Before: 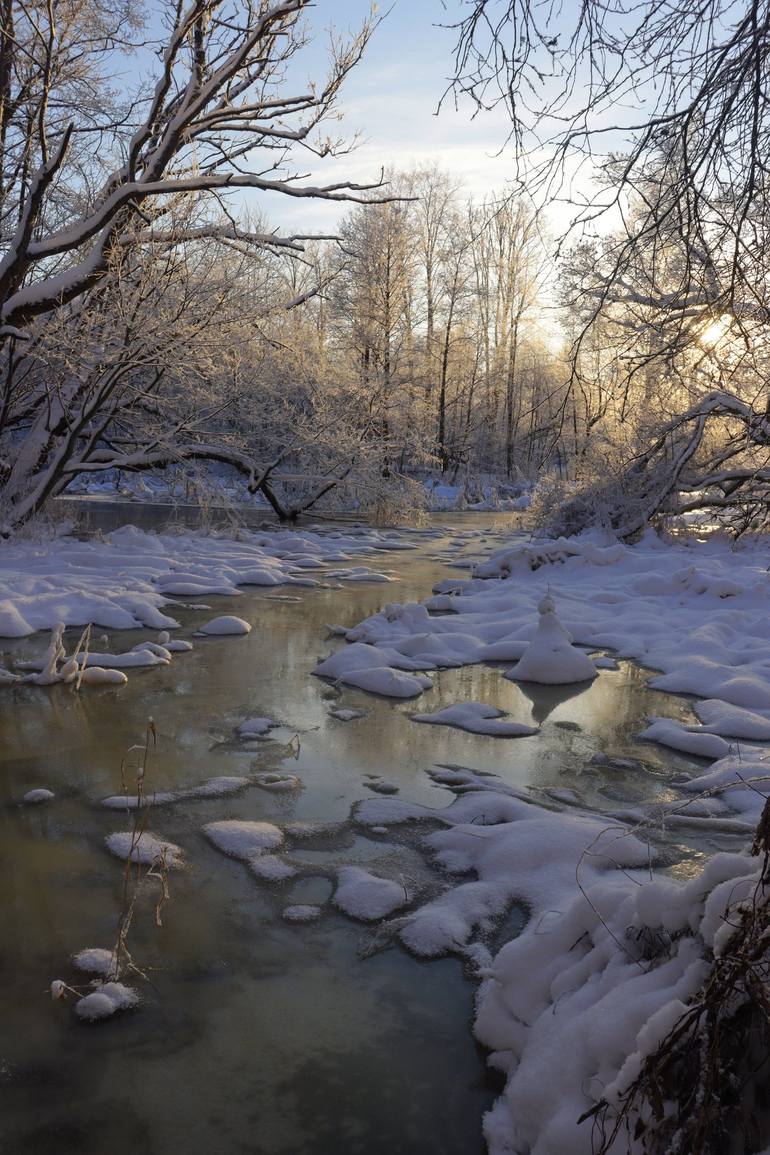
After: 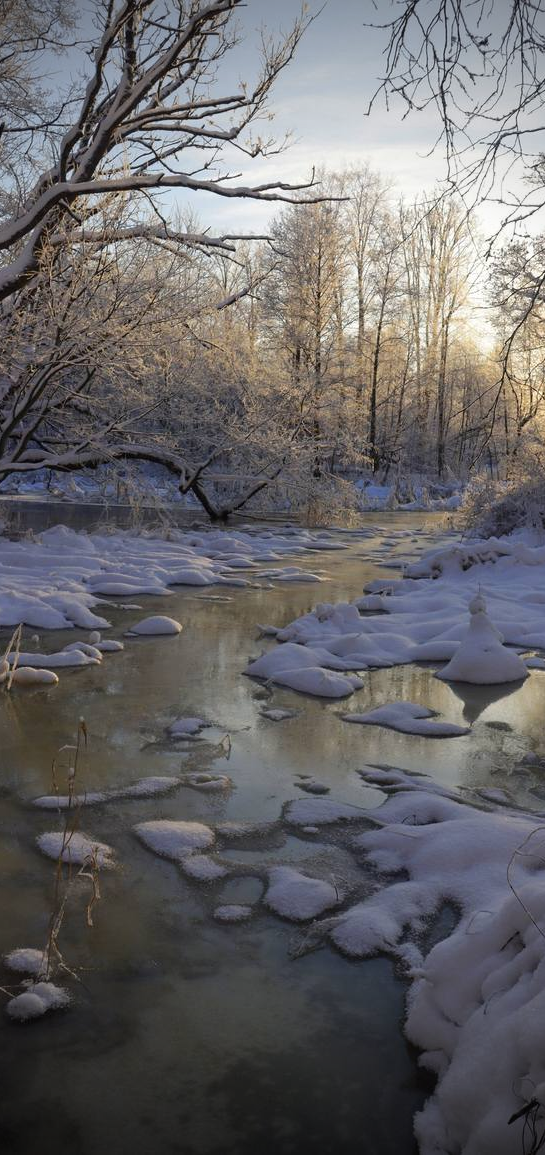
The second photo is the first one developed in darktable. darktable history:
crop and rotate: left 9.061%, right 20.142%
vignetting: fall-off start 75%, brightness -0.692, width/height ratio 1.084
